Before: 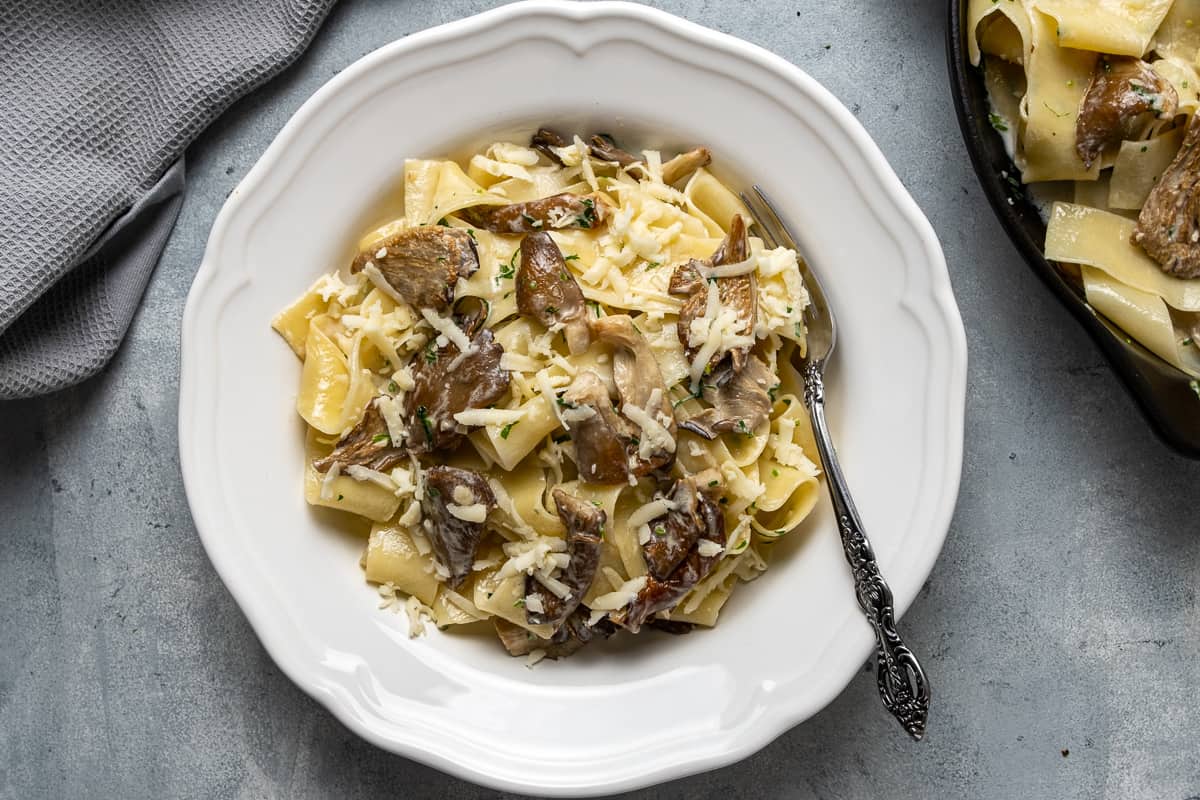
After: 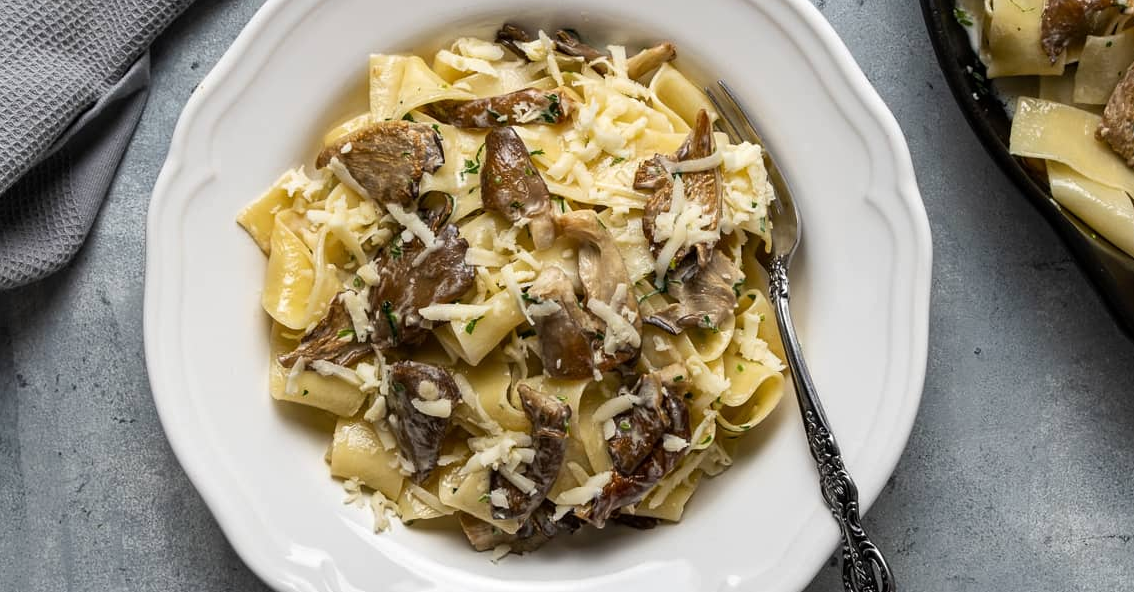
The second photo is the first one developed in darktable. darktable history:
levels: levels [0, 0.51, 1]
crop and rotate: left 2.964%, top 13.283%, right 2.511%, bottom 12.689%
